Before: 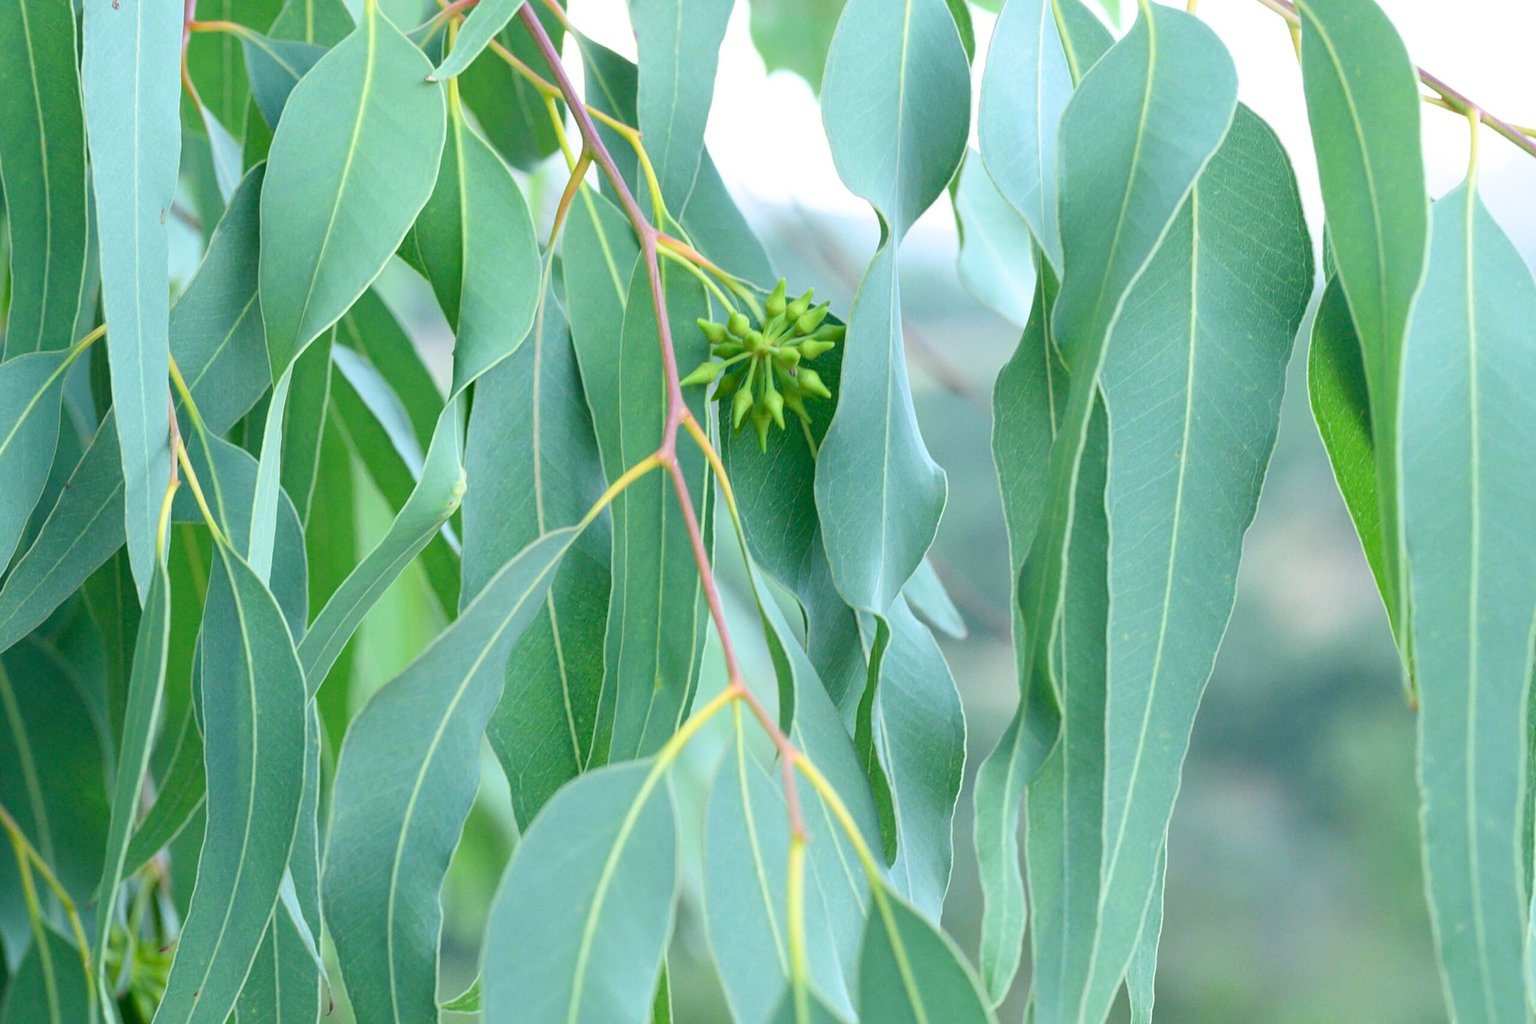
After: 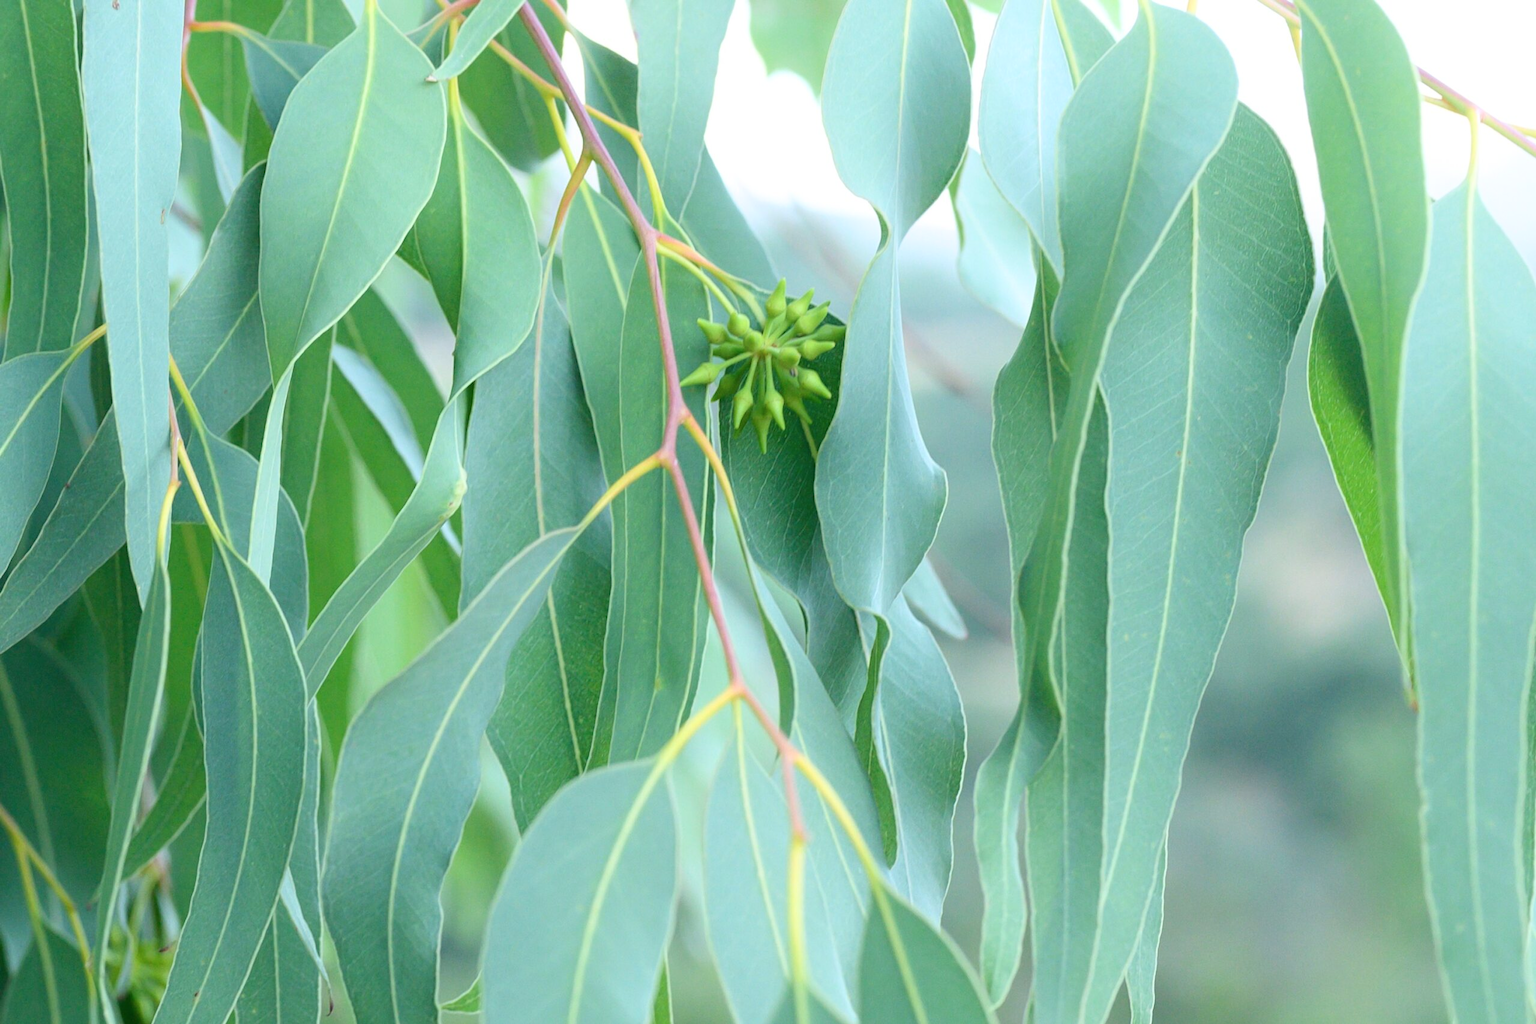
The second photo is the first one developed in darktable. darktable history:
shadows and highlights: shadows -23.08, highlights 46.15, soften with gaussian
contrast brightness saturation: saturation -0.05
